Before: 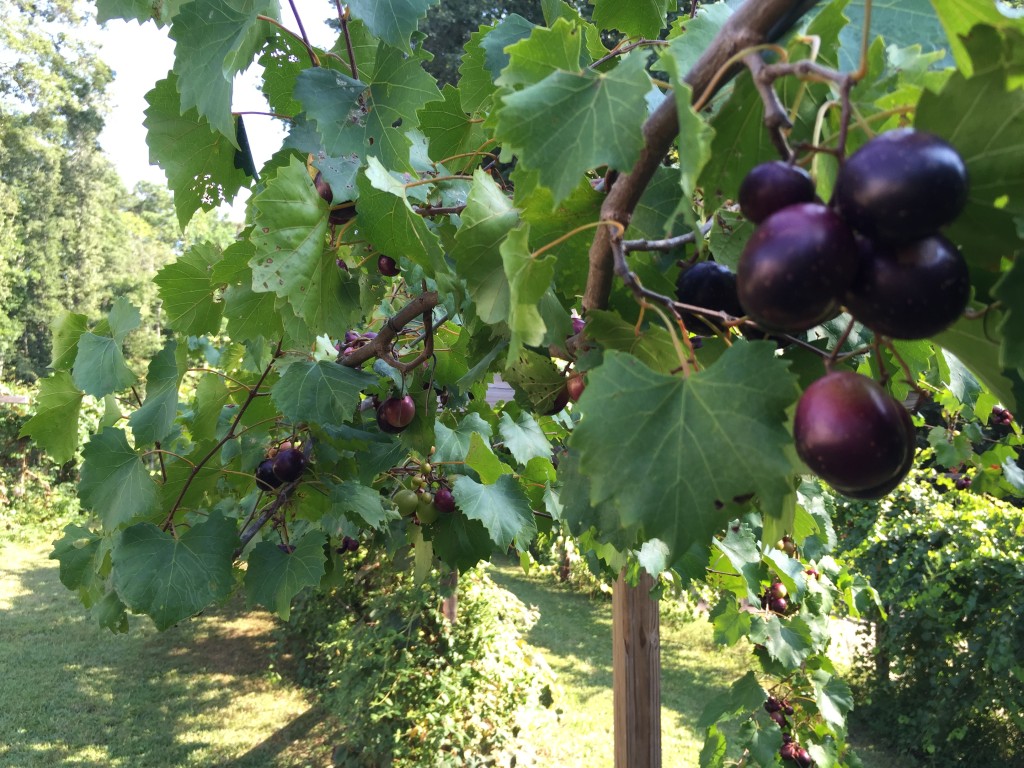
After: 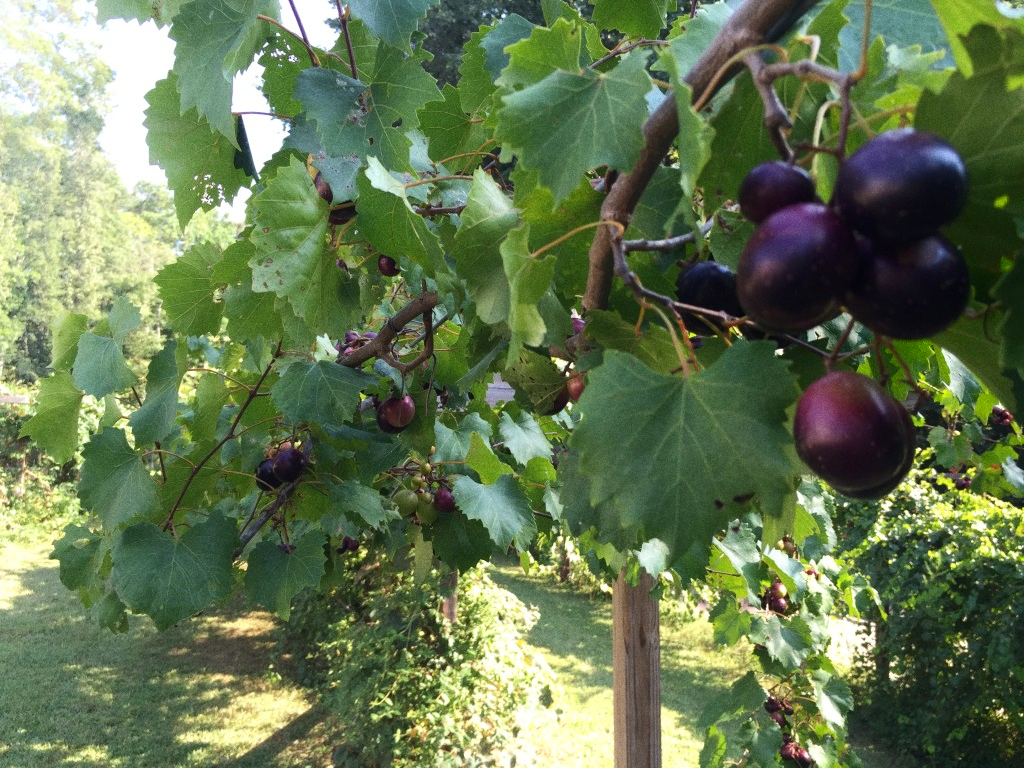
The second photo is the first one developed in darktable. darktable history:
shadows and highlights: shadows -54.3, highlights 86.09, soften with gaussian
grain: coarseness 0.09 ISO
